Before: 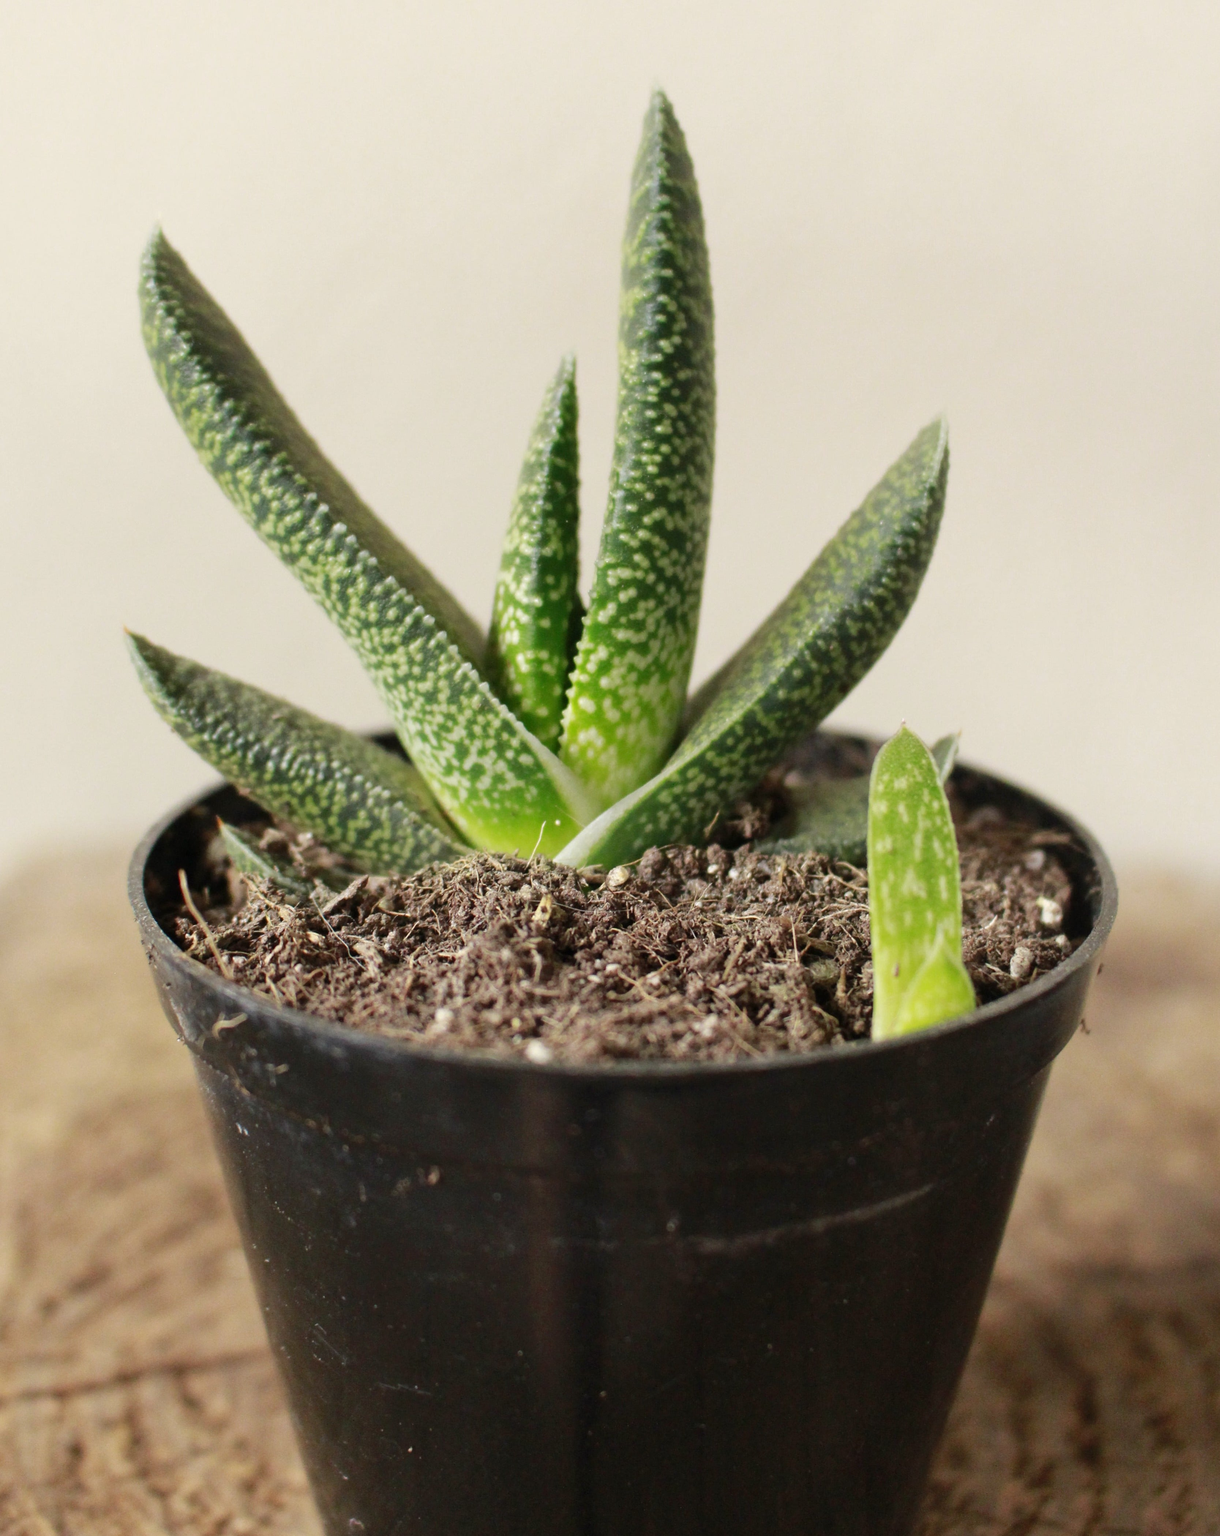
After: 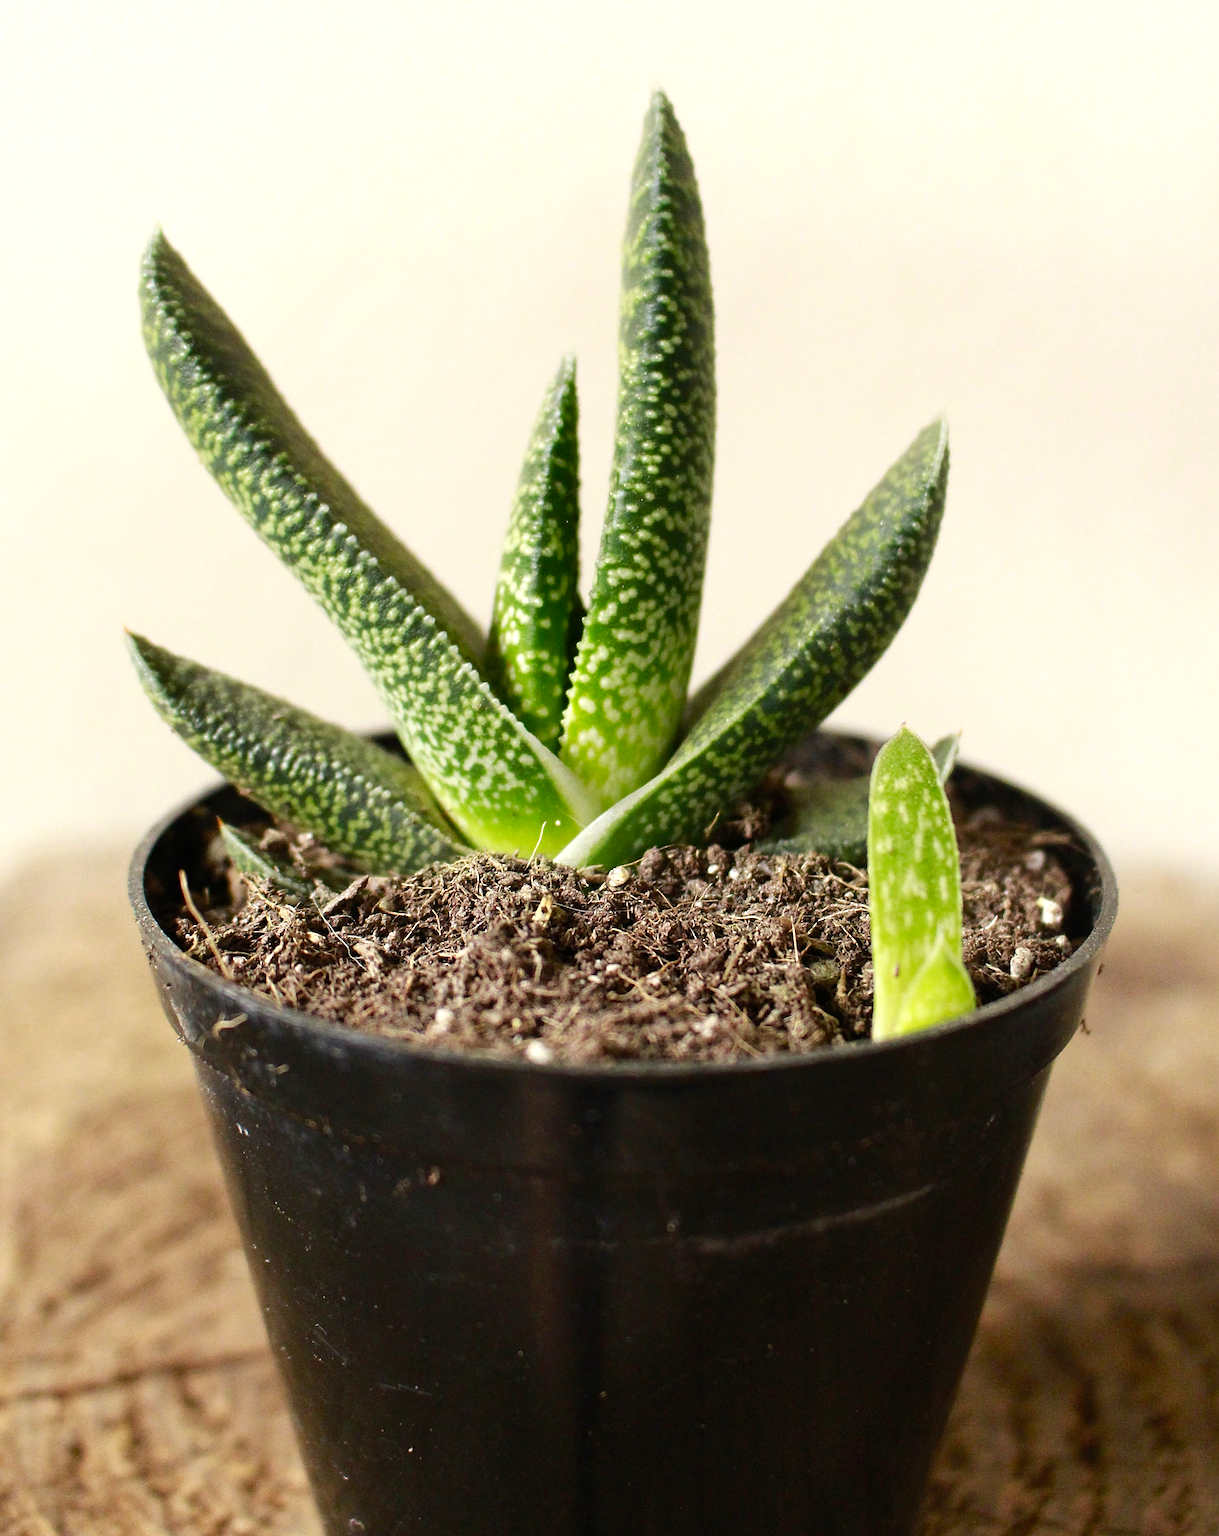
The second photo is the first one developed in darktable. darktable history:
sharpen: amount 1
color balance rgb: shadows lift › luminance -20%, power › hue 72.24°, highlights gain › luminance 15%, global offset › hue 171.6°, perceptual saturation grading › highlights -15%, perceptual saturation grading › shadows 25%, global vibrance 35%, contrast 10%
